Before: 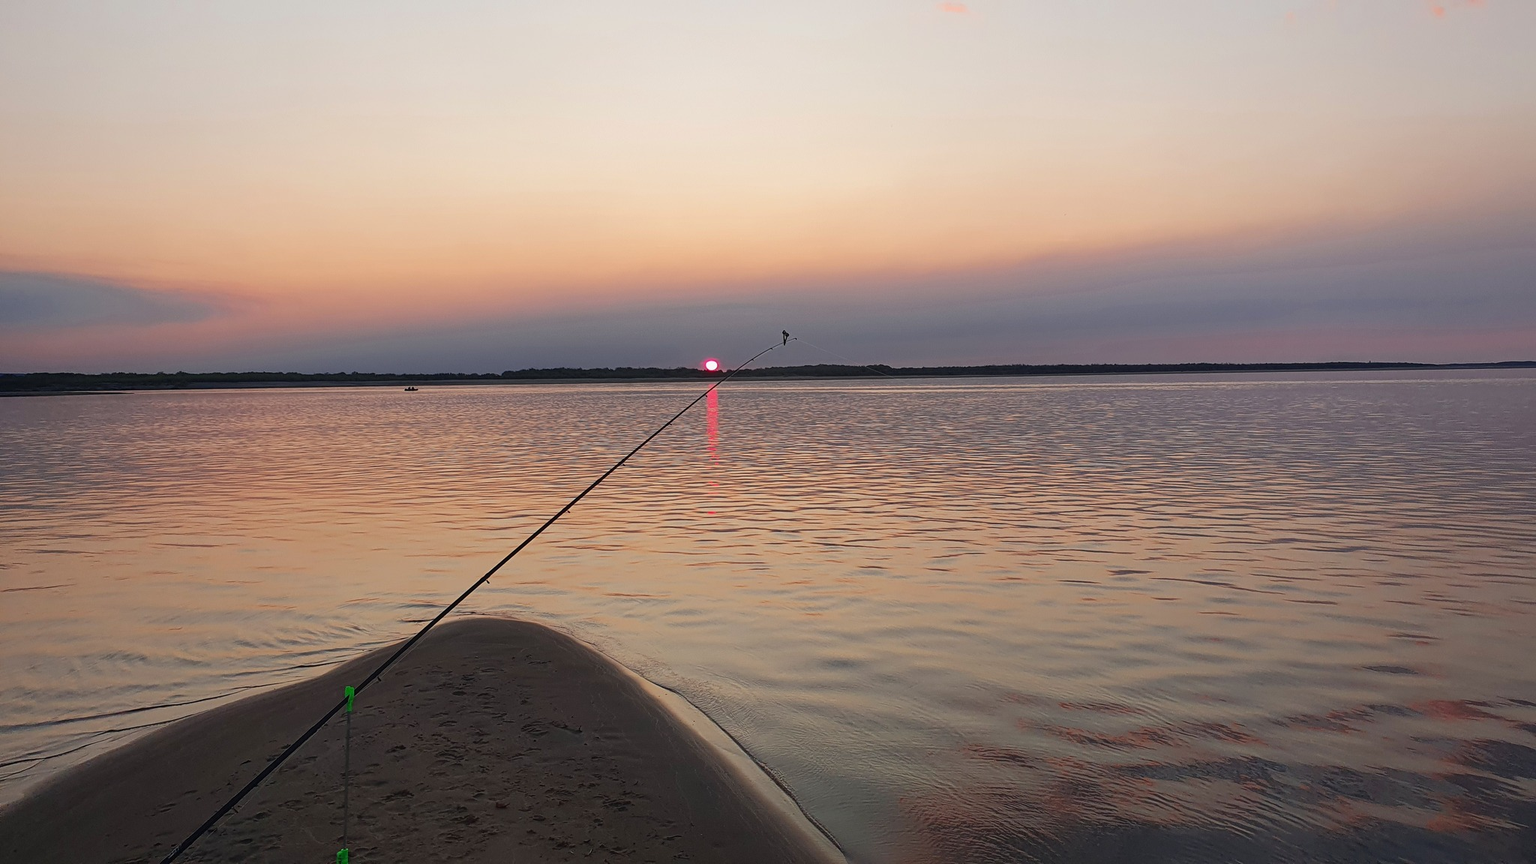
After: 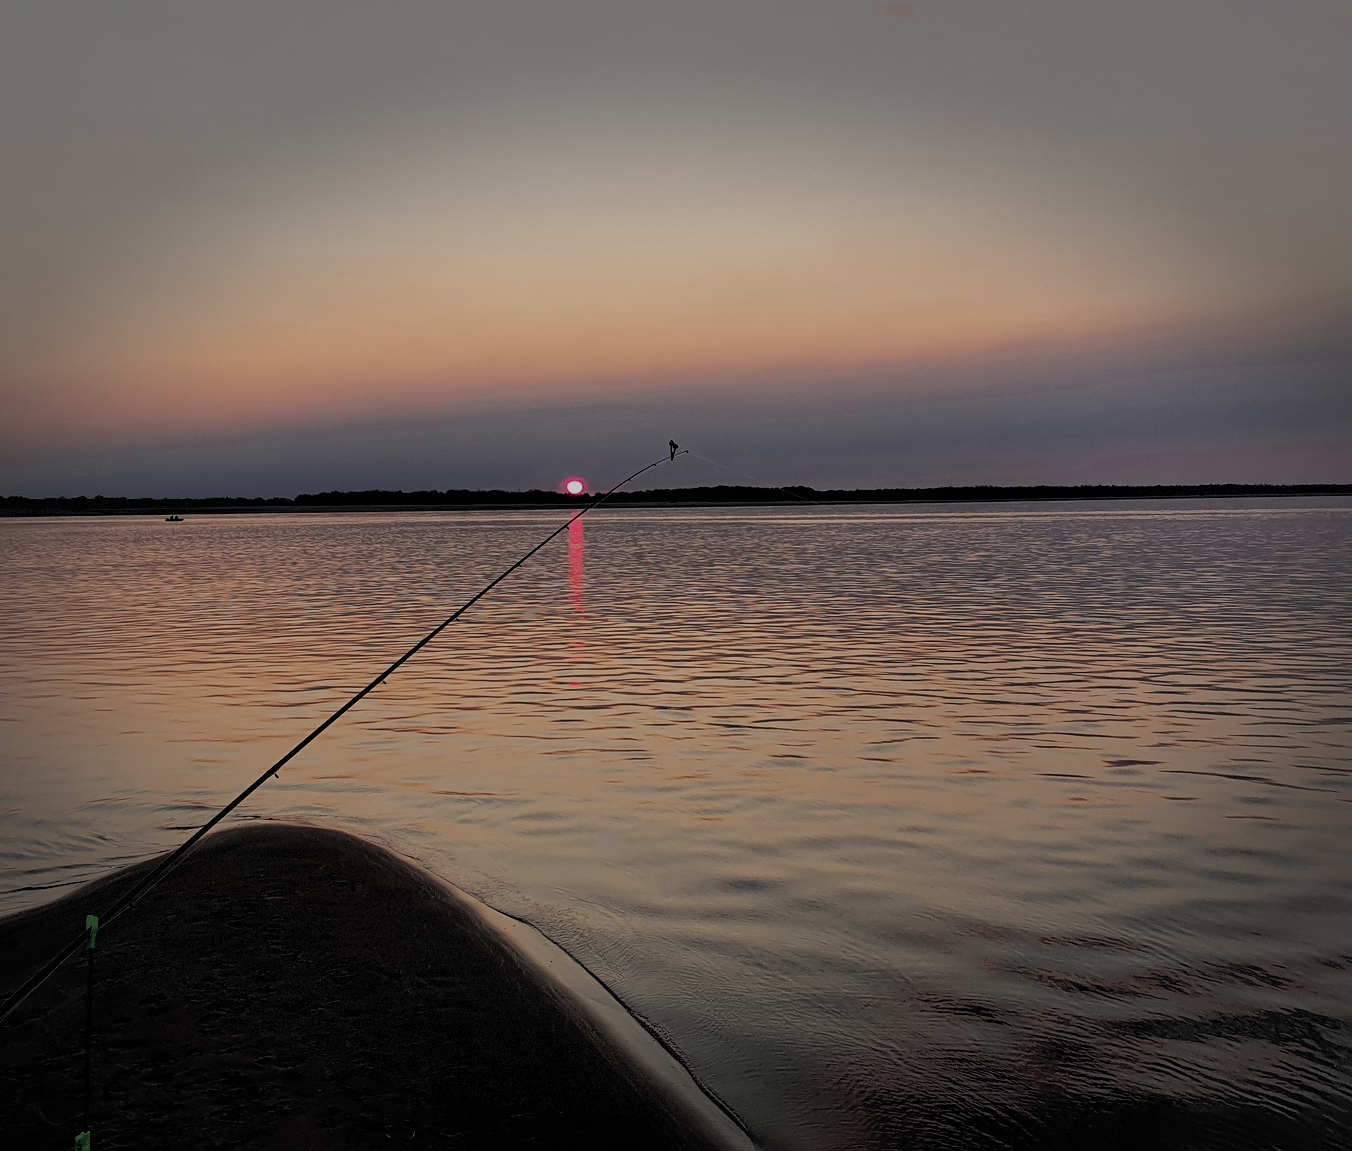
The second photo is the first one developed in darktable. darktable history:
exposure: black level correction 0.009, exposure -0.65 EV, compensate highlight preservation false
crop and rotate: left 18.296%, right 15.646%
filmic rgb: black relative exposure -16 EV, white relative exposure 6.24 EV, hardness 5.12, contrast 1.349
shadows and highlights: shadows 59.3, highlights -59.78
vignetting: fall-off start 70.19%, width/height ratio 1.333, dithering 8-bit output
